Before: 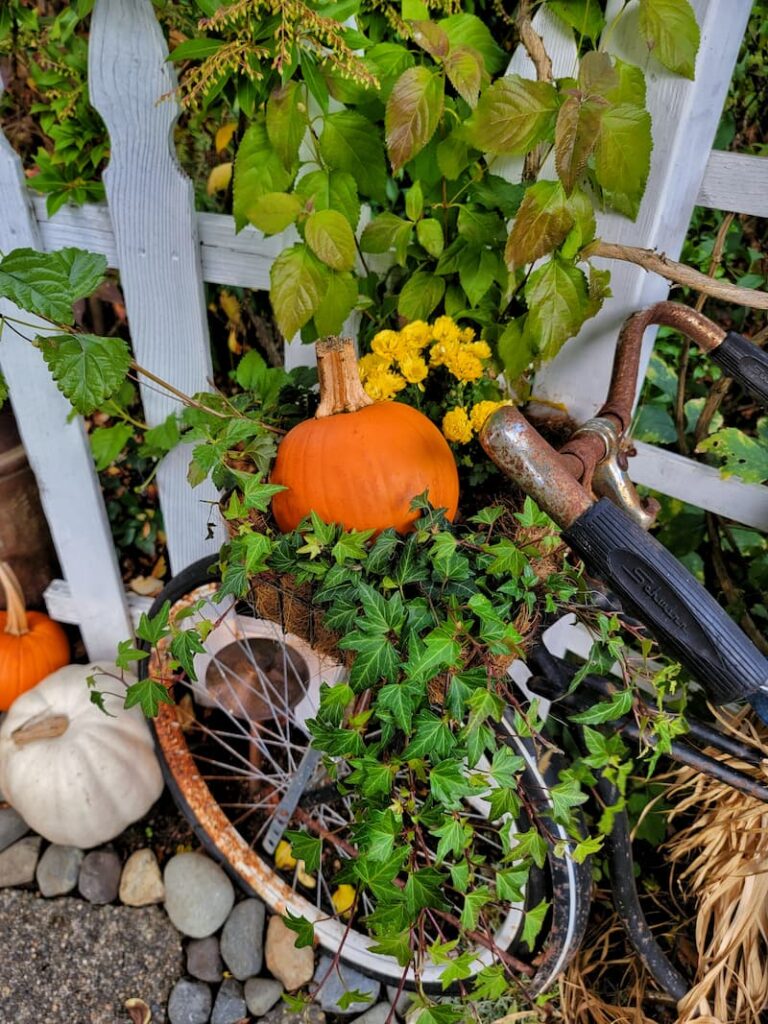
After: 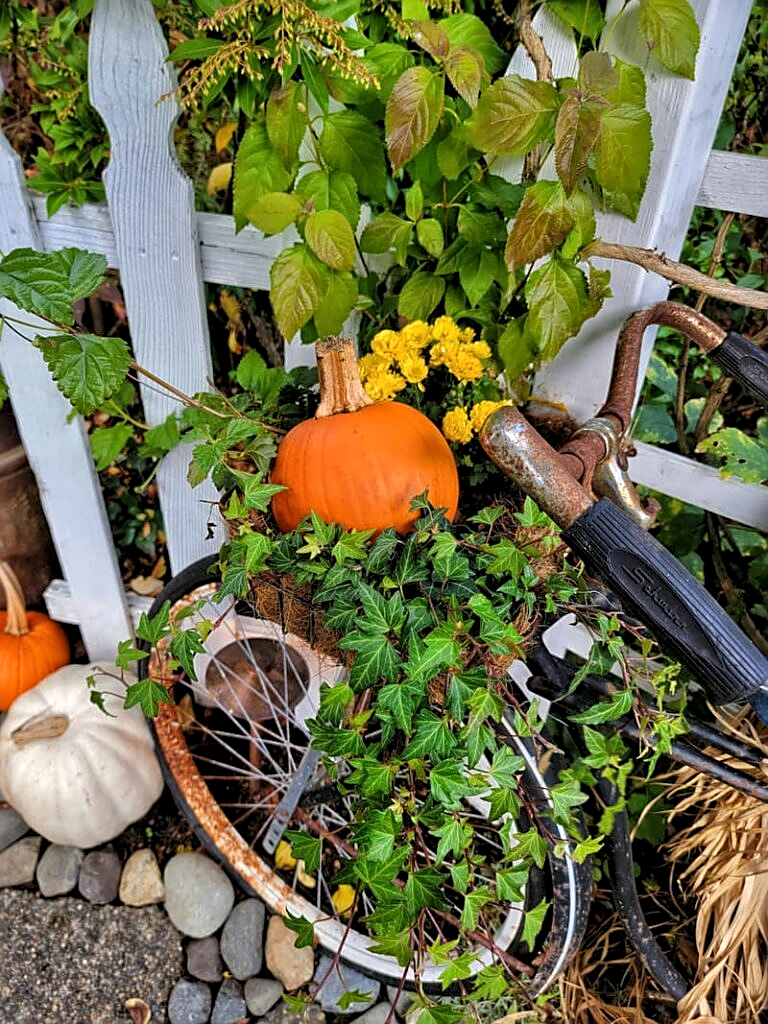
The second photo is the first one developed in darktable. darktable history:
sharpen: on, module defaults
exposure: exposure 0.2 EV, compensate highlight preservation false
local contrast: highlights 100%, shadows 100%, detail 120%, midtone range 0.2
